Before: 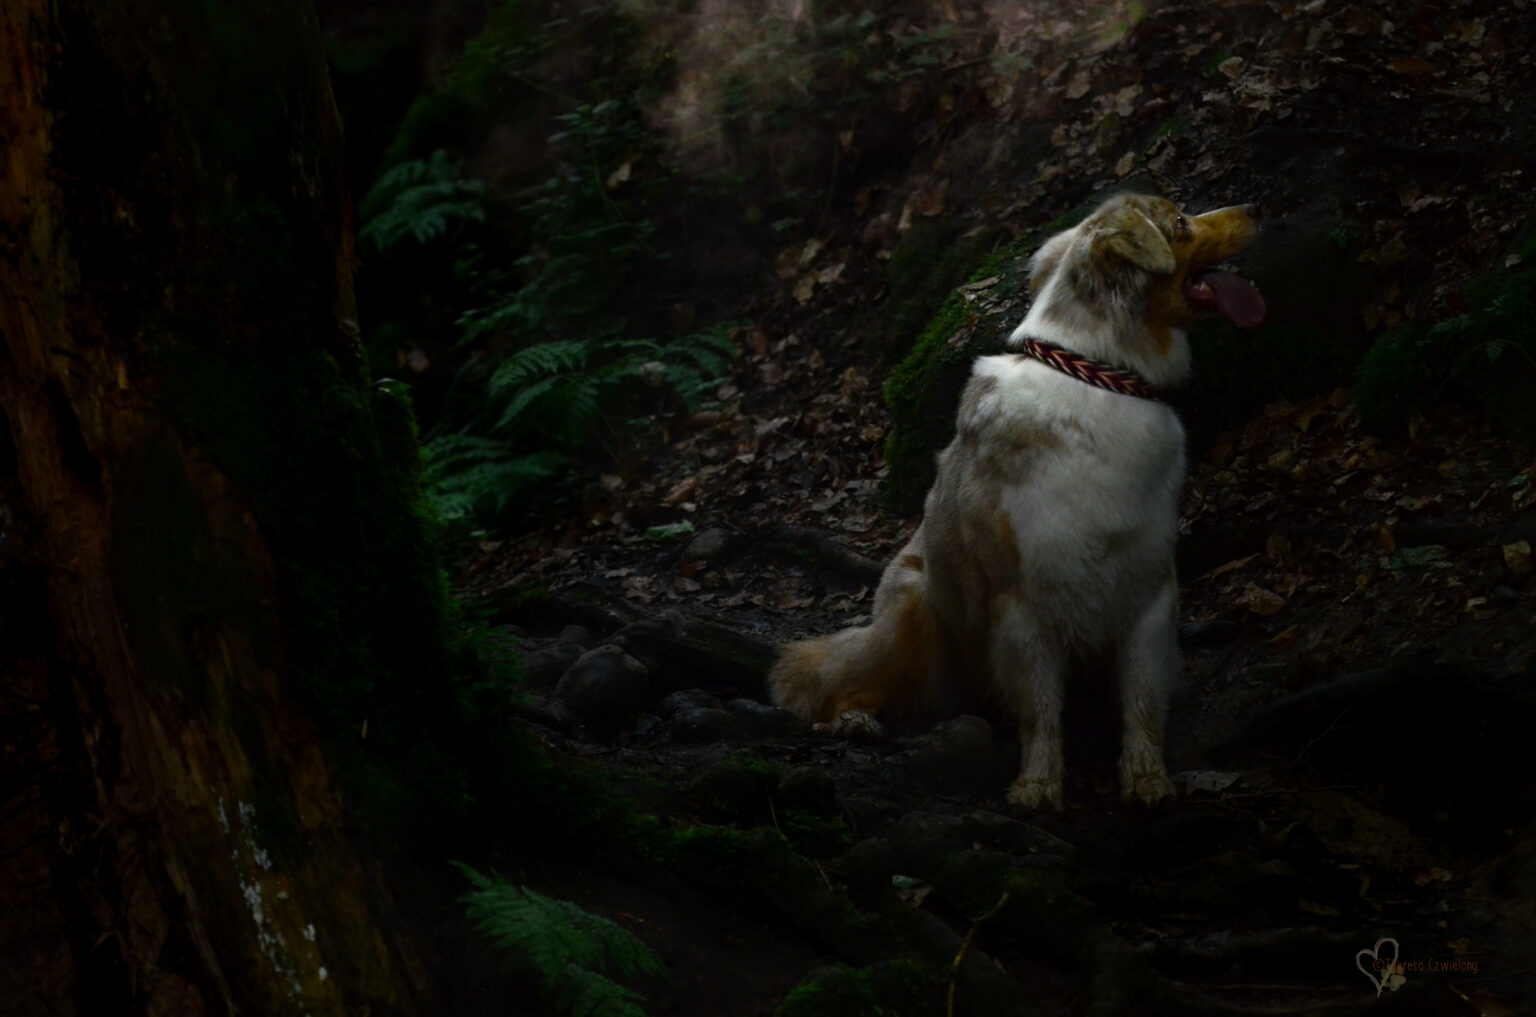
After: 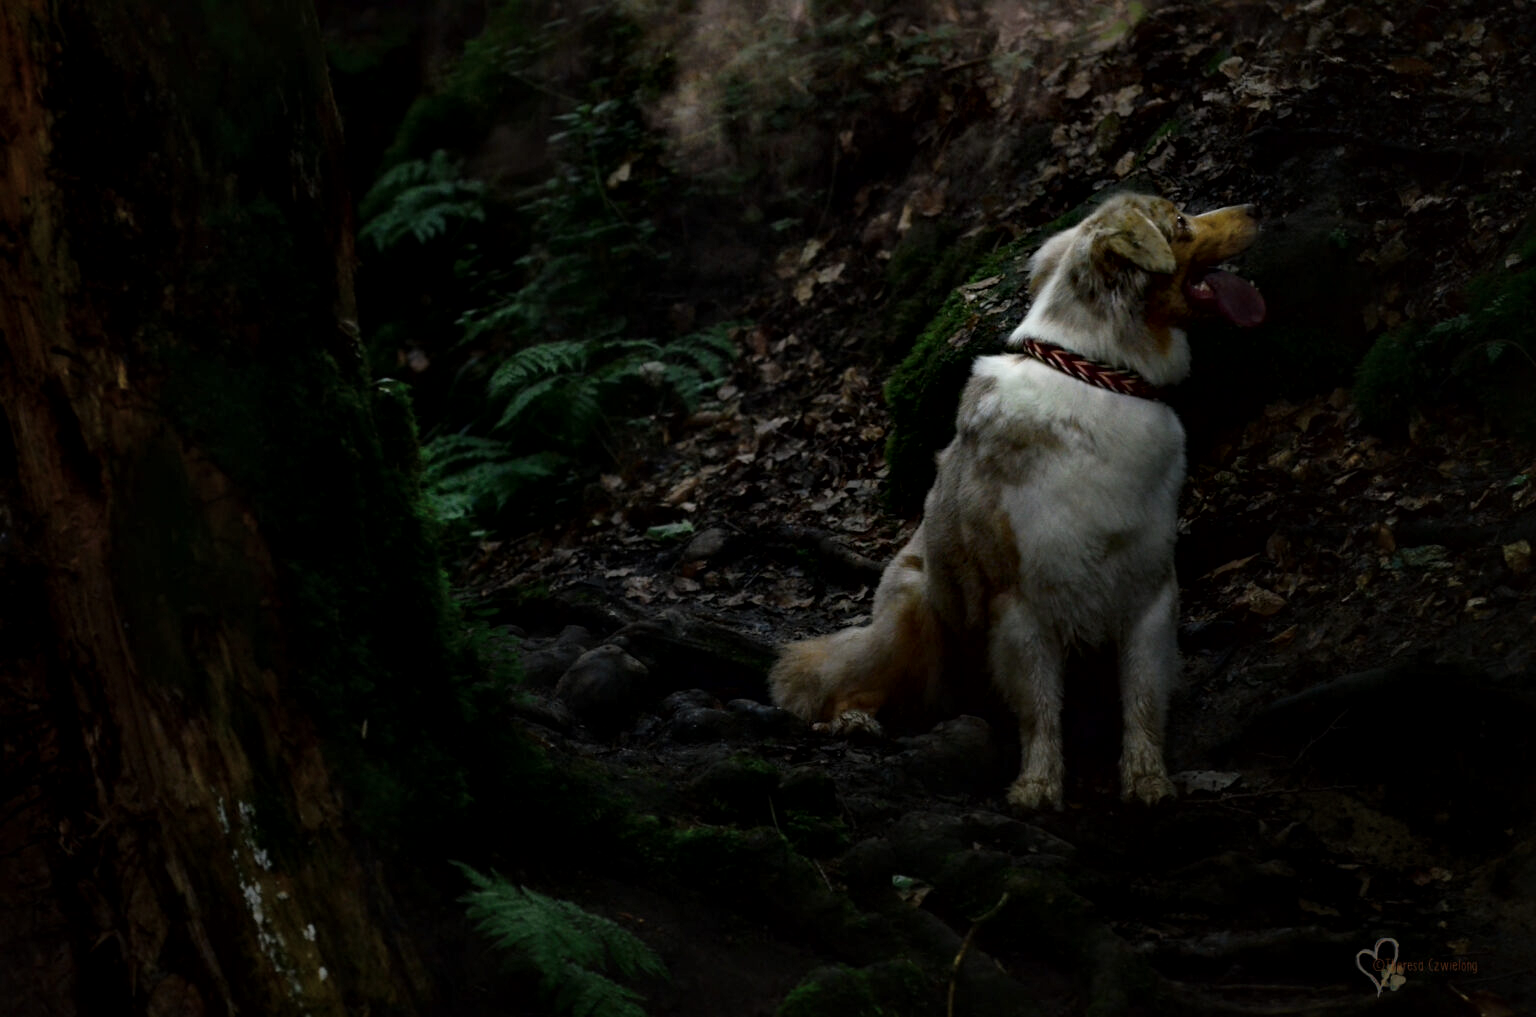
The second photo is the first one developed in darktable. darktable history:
local contrast: mode bilateral grid, contrast 25, coarseness 60, detail 151%, midtone range 0.2
